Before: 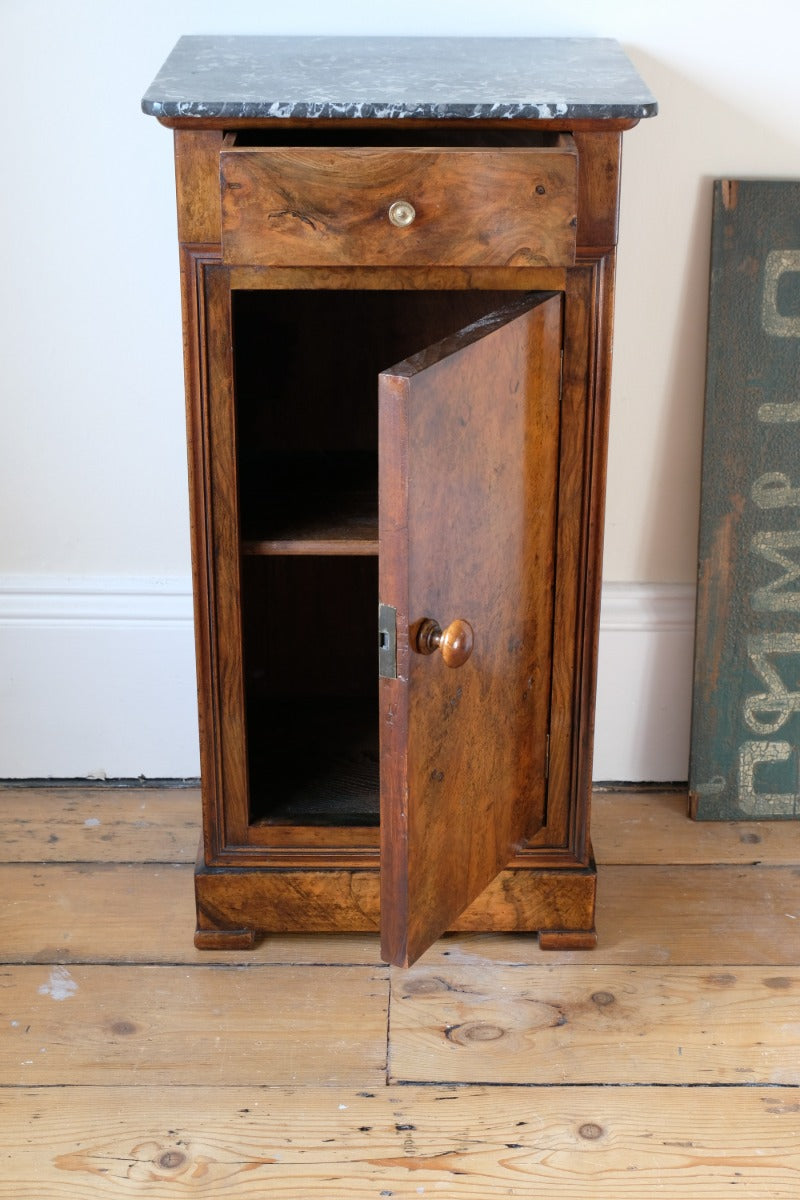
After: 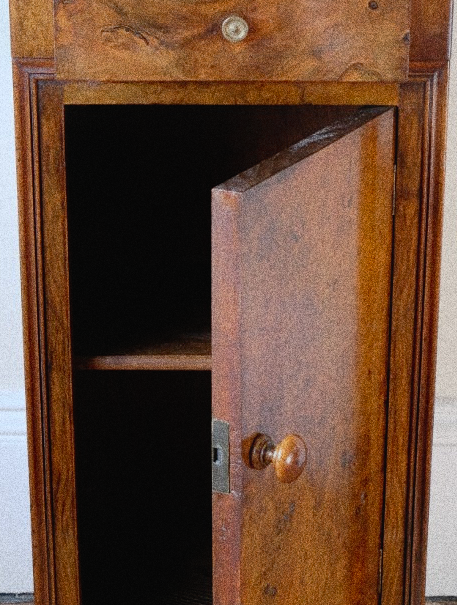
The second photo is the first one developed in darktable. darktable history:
crop: left 20.932%, top 15.471%, right 21.848%, bottom 34.081%
grain: coarseness 10.62 ISO, strength 55.56%
contrast equalizer: y [[0.439, 0.44, 0.442, 0.457, 0.493, 0.498], [0.5 ×6], [0.5 ×6], [0 ×6], [0 ×6]]
tone curve: curves: ch0 [(0, 0) (0.003, 0.018) (0.011, 0.019) (0.025, 0.02) (0.044, 0.024) (0.069, 0.034) (0.1, 0.049) (0.136, 0.082) (0.177, 0.136) (0.224, 0.196) (0.277, 0.263) (0.335, 0.329) (0.399, 0.401) (0.468, 0.473) (0.543, 0.546) (0.623, 0.625) (0.709, 0.698) (0.801, 0.779) (0.898, 0.867) (1, 1)], preserve colors none
